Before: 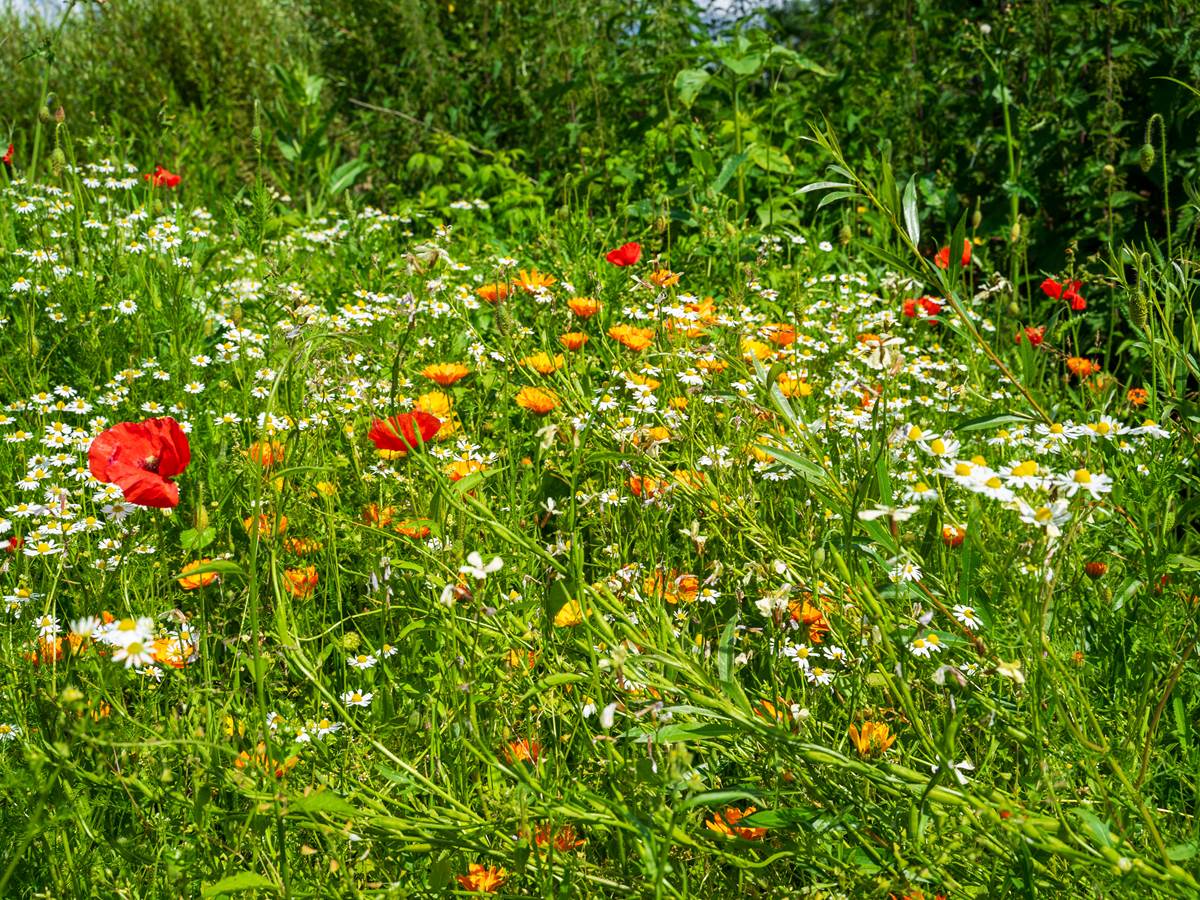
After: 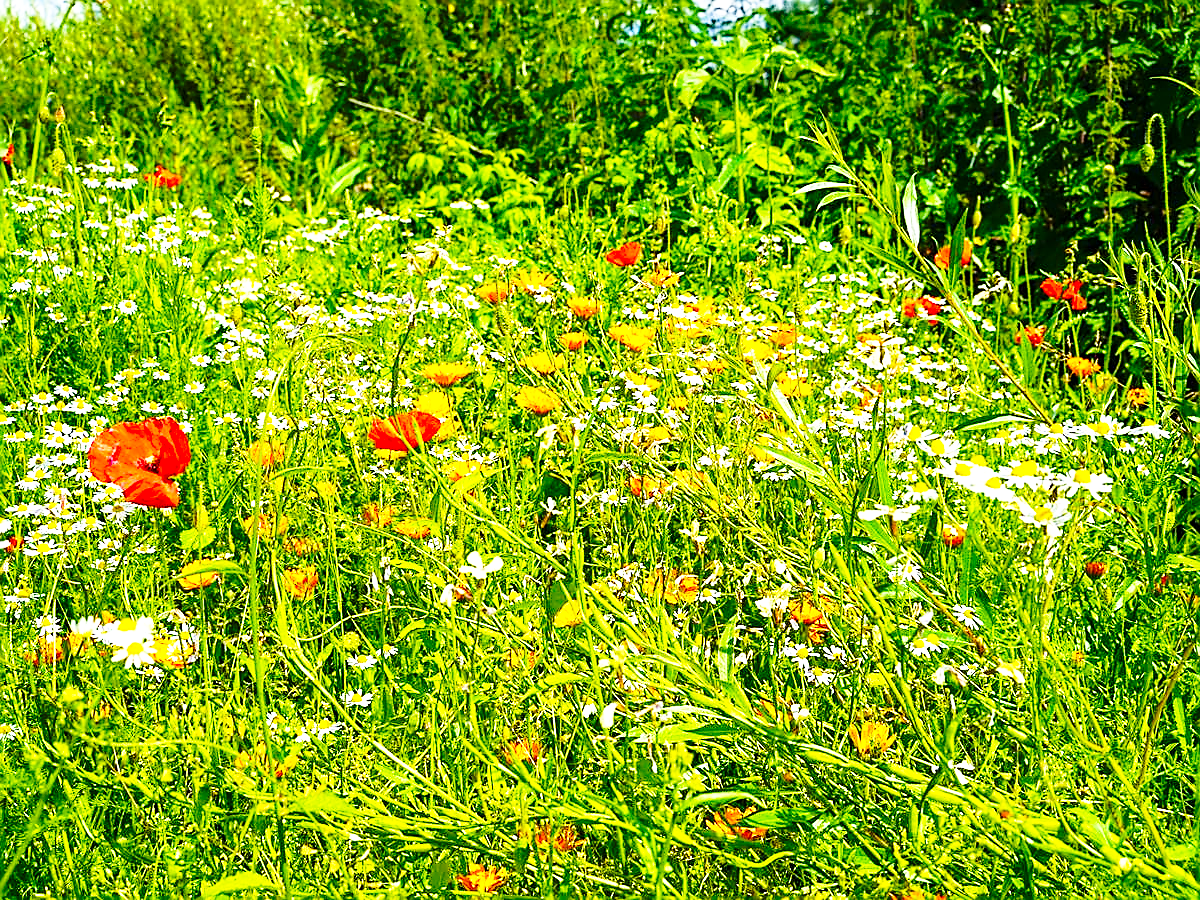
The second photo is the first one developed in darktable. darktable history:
sharpen: radius 1.358, amount 1.249, threshold 0.706
color balance rgb: perceptual saturation grading › global saturation 25.16%, global vibrance 22.693%
exposure: exposure 0.496 EV, compensate highlight preservation false
base curve: curves: ch0 [(0, 0) (0.028, 0.03) (0.105, 0.232) (0.387, 0.748) (0.754, 0.968) (1, 1)], preserve colors none
